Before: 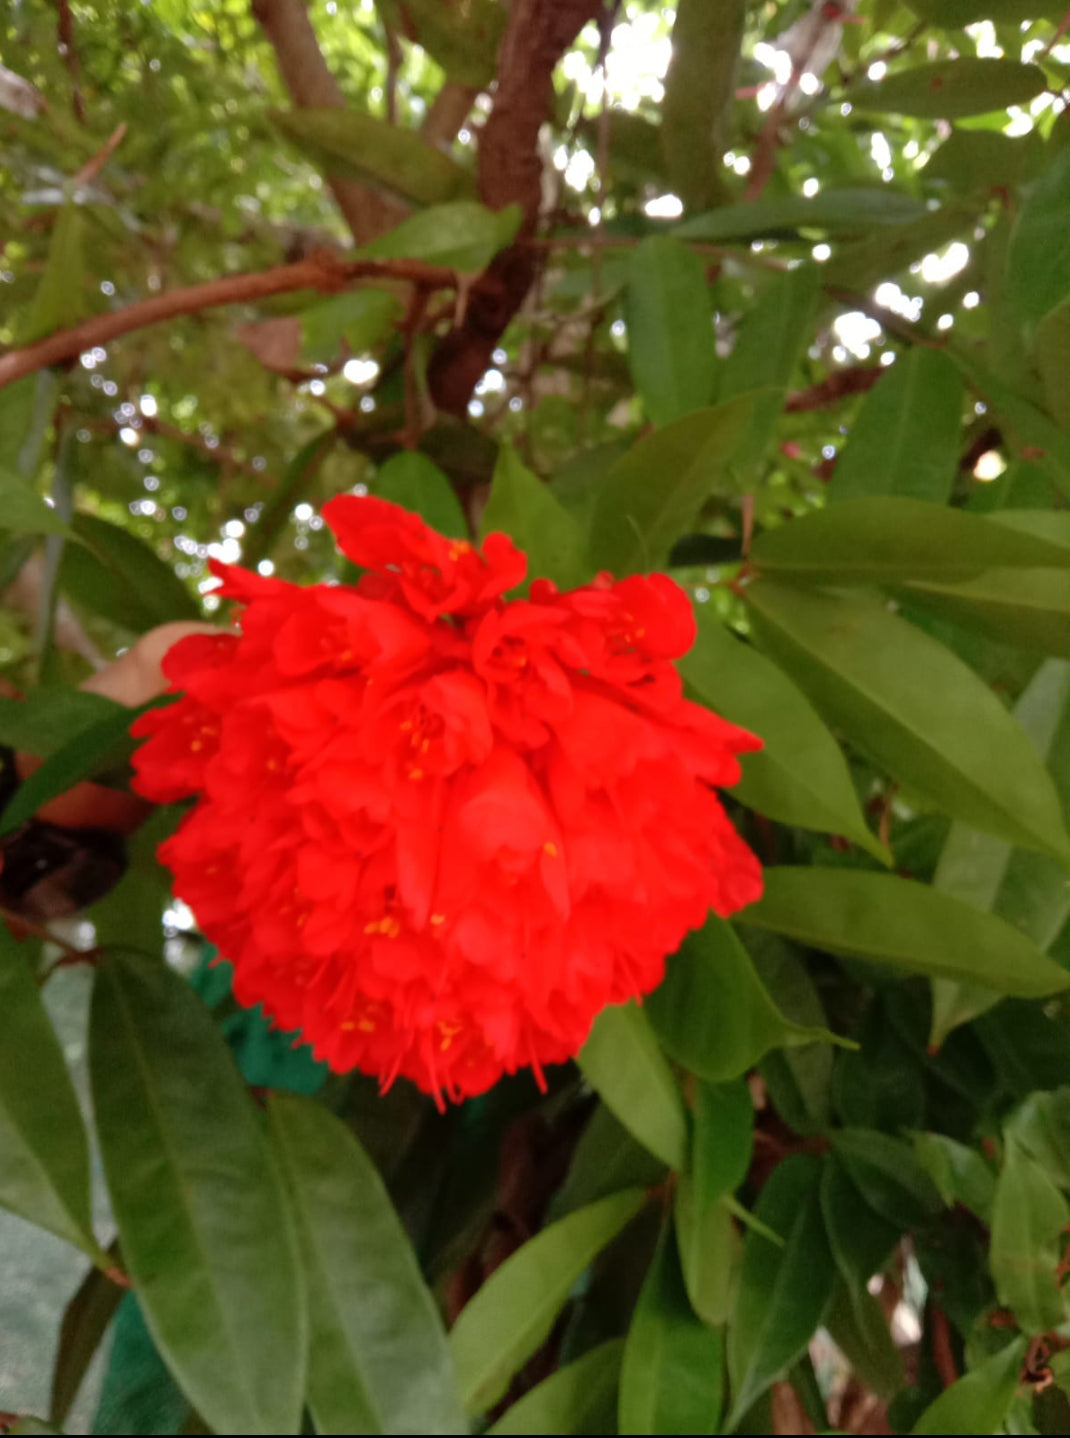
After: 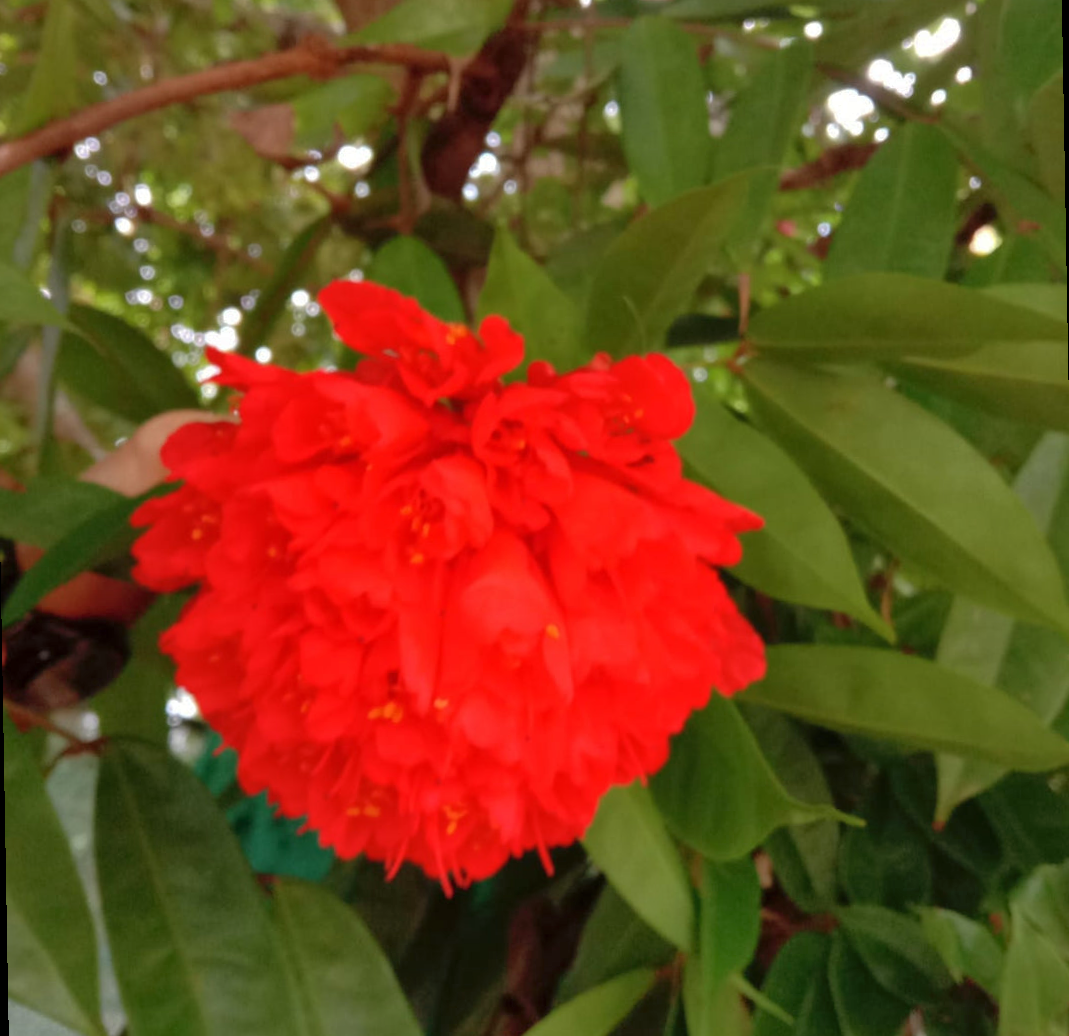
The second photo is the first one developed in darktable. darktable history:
rotate and perspective: rotation -1°, crop left 0.011, crop right 0.989, crop top 0.025, crop bottom 0.975
shadows and highlights: on, module defaults
crop: top 13.819%, bottom 11.169%
